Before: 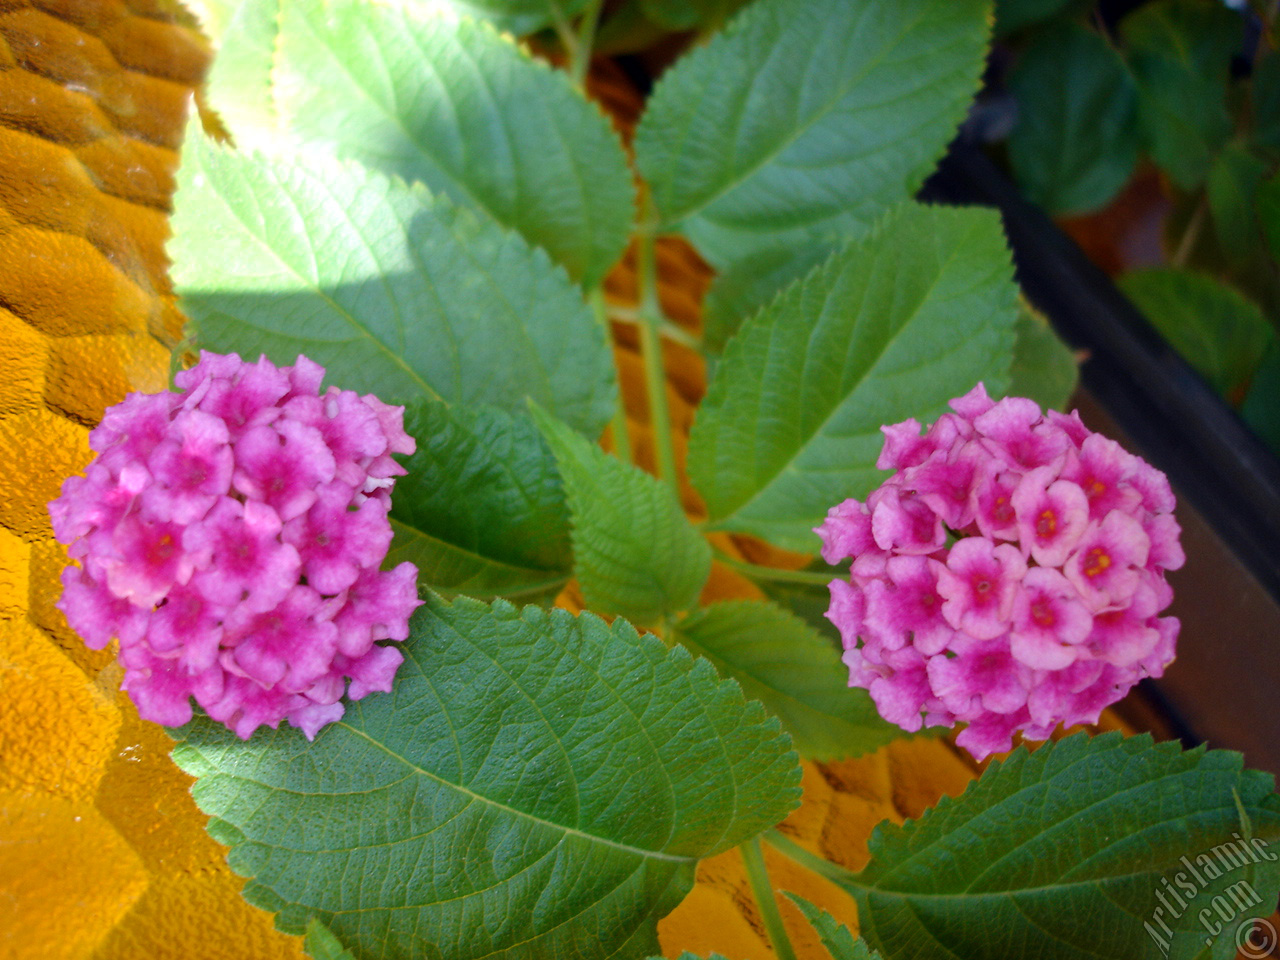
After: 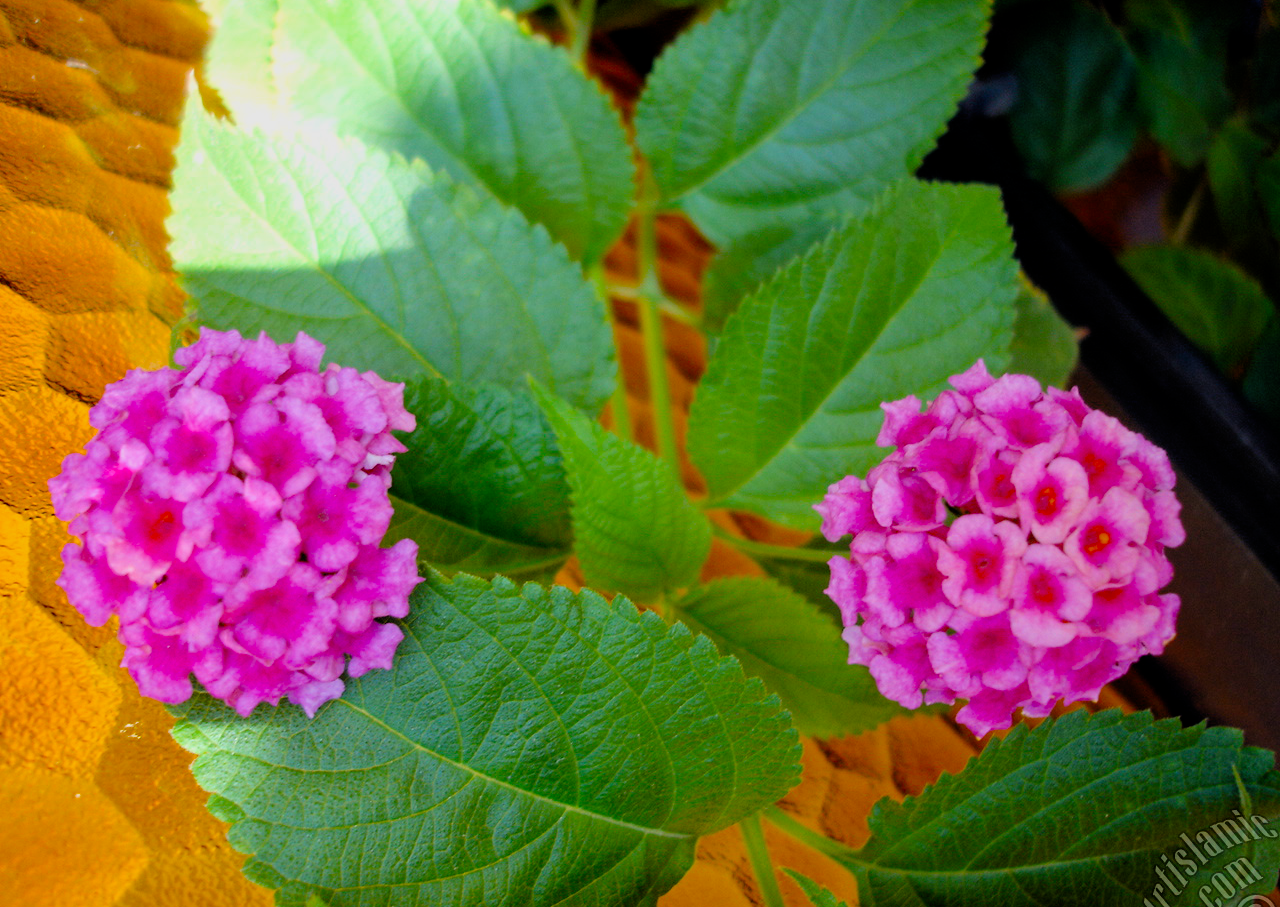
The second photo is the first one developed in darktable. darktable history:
filmic rgb: black relative exposure -7.75 EV, white relative exposure 4.4 EV, threshold 3 EV, target black luminance 0%, hardness 3.76, latitude 50.51%, contrast 1.074, highlights saturation mix 10%, shadows ↔ highlights balance -0.22%, color science v4 (2020), enable highlight reconstruction true
exposure: exposure 0.127 EV, compensate highlight preservation false
crop and rotate: top 2.479%, bottom 3.018%
